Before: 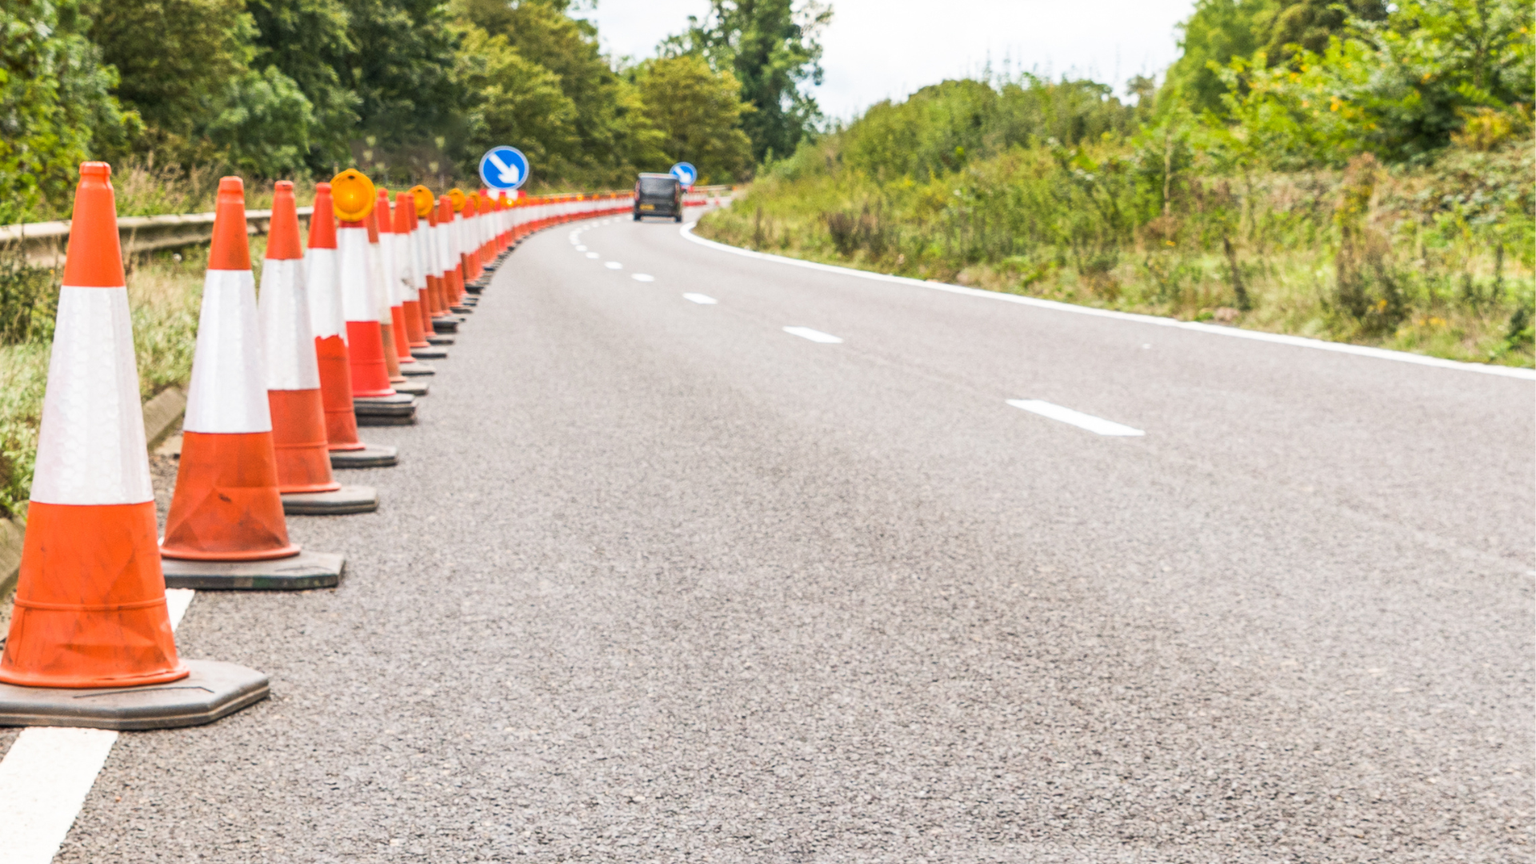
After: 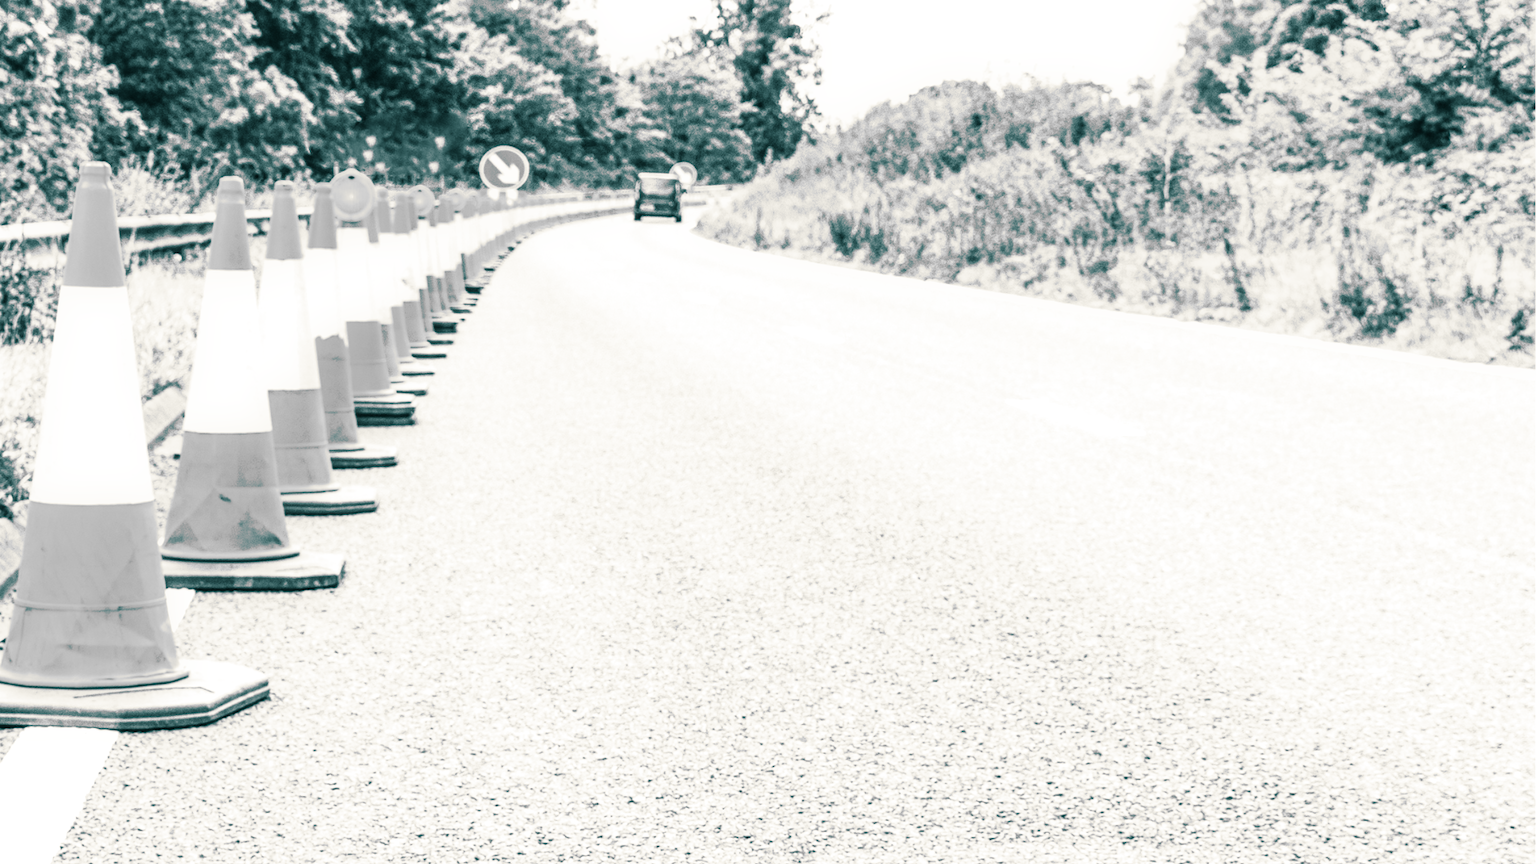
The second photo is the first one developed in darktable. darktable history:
monochrome: on, module defaults
local contrast: on, module defaults
tone equalizer: -8 EV -0.75 EV, -7 EV -0.7 EV, -6 EV -0.6 EV, -5 EV -0.4 EV, -3 EV 0.4 EV, -2 EV 0.6 EV, -1 EV 0.7 EV, +0 EV 0.75 EV, edges refinement/feathering 500, mask exposure compensation -1.57 EV, preserve details no
contrast equalizer: octaves 7, y [[0.6 ×6], [0.55 ×6], [0 ×6], [0 ×6], [0 ×6]], mix -0.2
velvia: strength 67.07%, mid-tones bias 0.972
tone curve: curves: ch0 [(0.003, 0.032) (0.037, 0.037) (0.142, 0.117) (0.279, 0.311) (0.405, 0.49) (0.526, 0.651) (0.722, 0.857) (0.875, 0.946) (1, 0.98)]; ch1 [(0, 0) (0.305, 0.325) (0.453, 0.437) (0.482, 0.473) (0.501, 0.498) (0.515, 0.523) (0.559, 0.591) (0.6, 0.659) (0.656, 0.71) (1, 1)]; ch2 [(0, 0) (0.323, 0.277) (0.424, 0.396) (0.479, 0.484) (0.499, 0.502) (0.515, 0.537) (0.564, 0.595) (0.644, 0.703) (0.742, 0.803) (1, 1)], color space Lab, independent channels, preserve colors none
color calibration: illuminant as shot in camera, x 0.358, y 0.373, temperature 4628.91 K
split-toning: shadows › hue 186.43°, highlights › hue 49.29°, compress 30.29%
